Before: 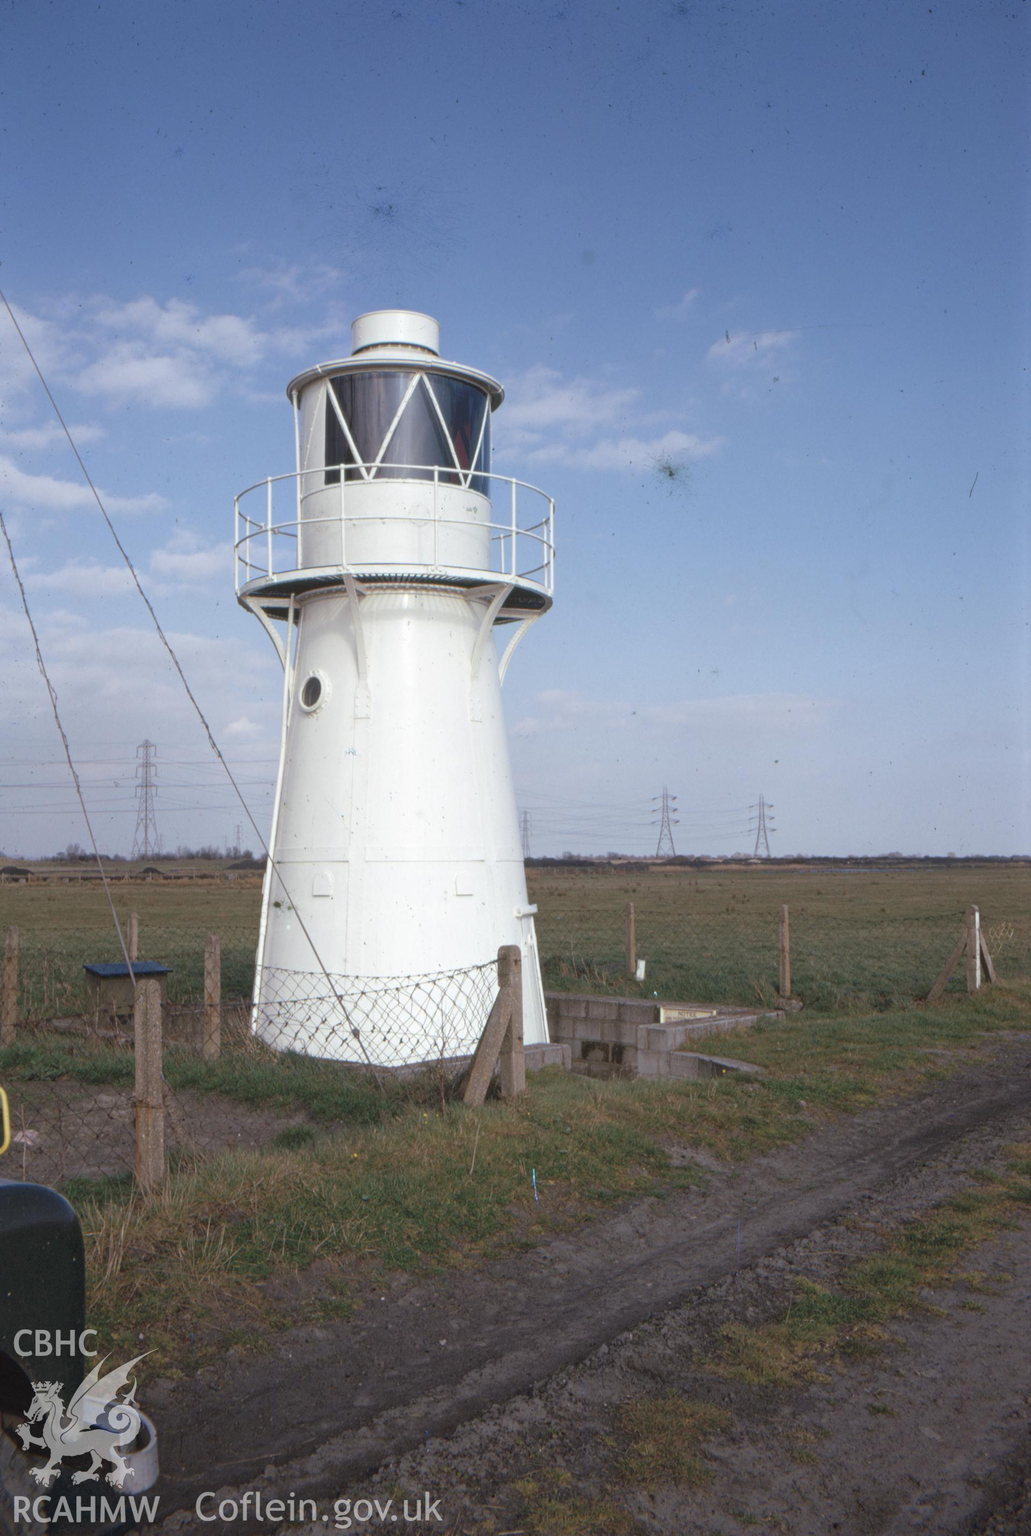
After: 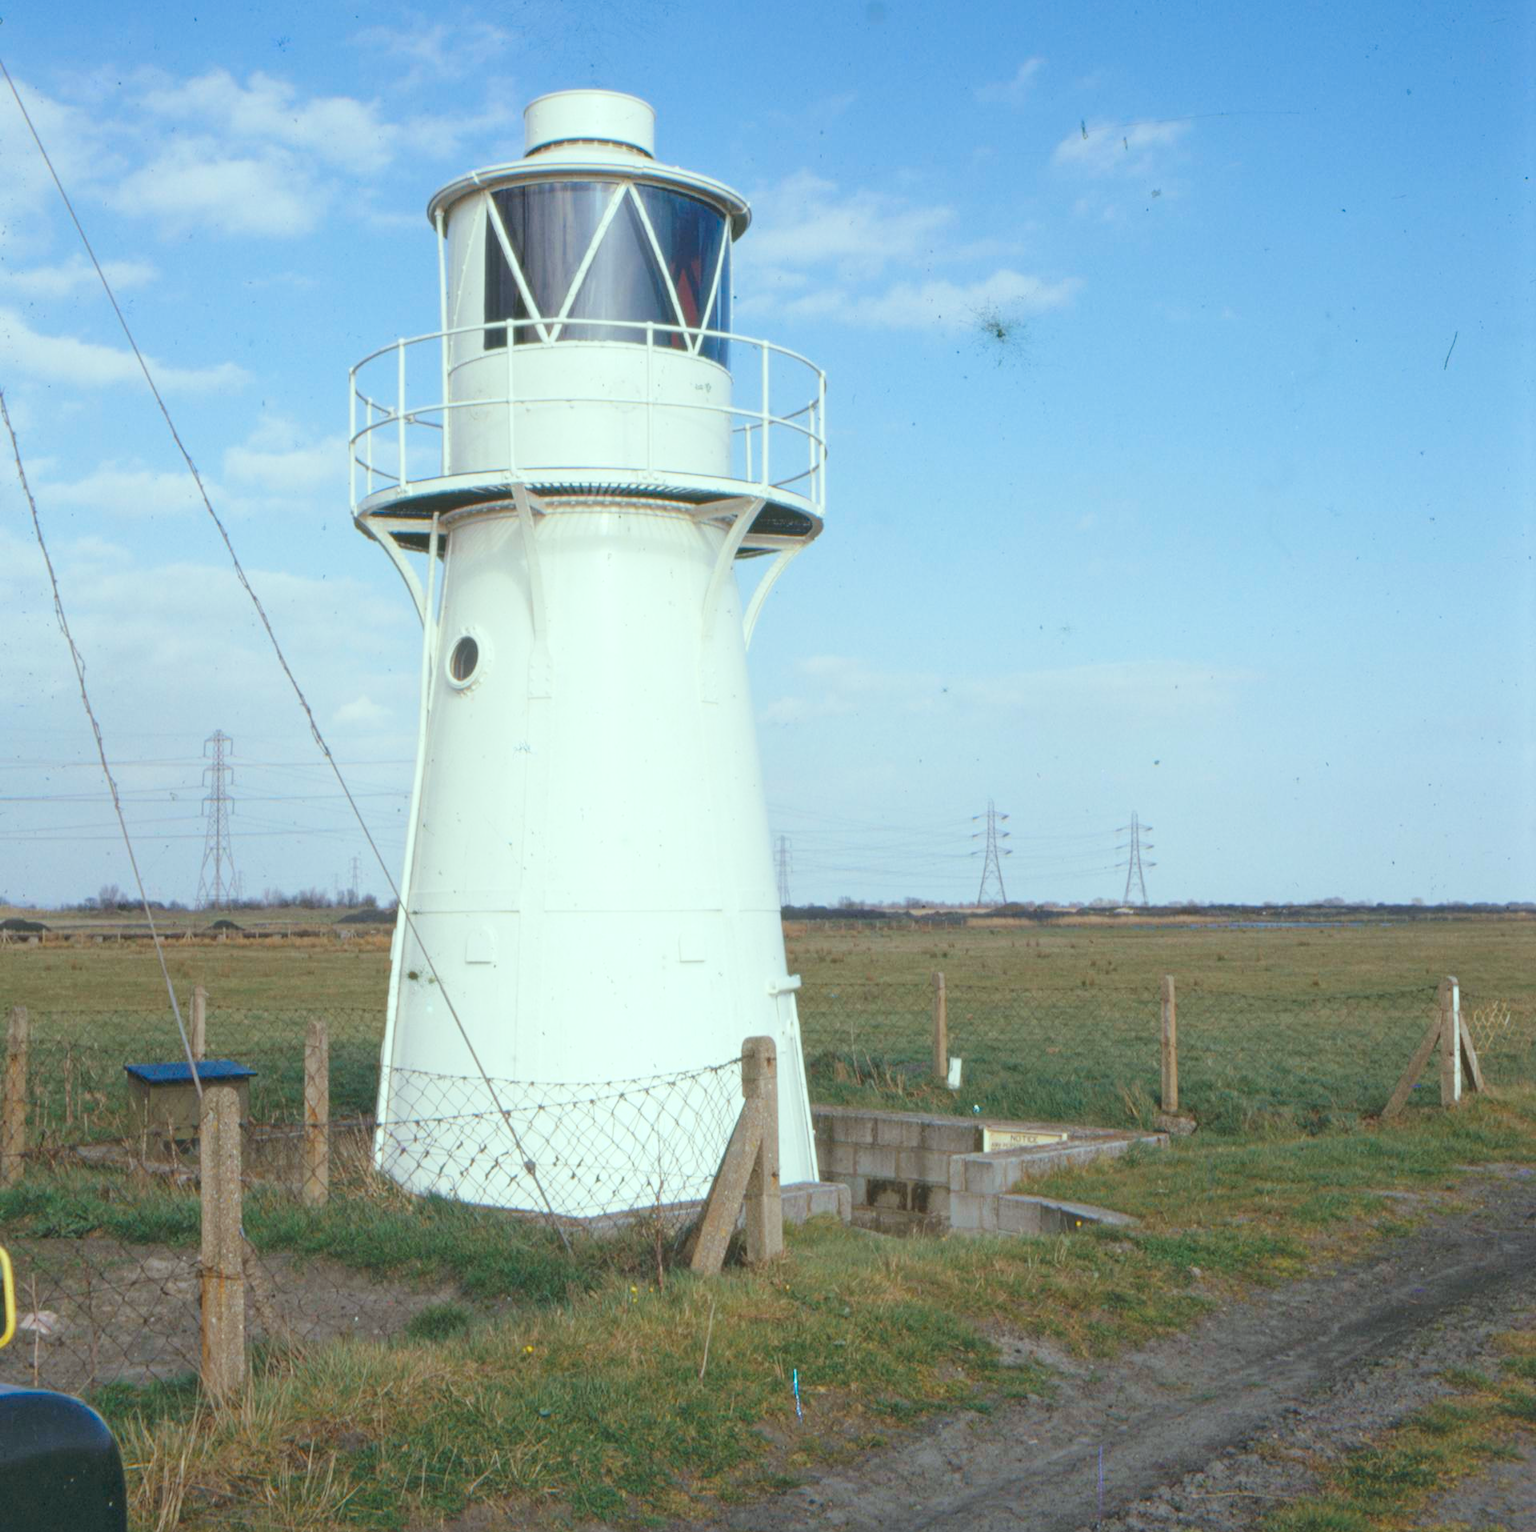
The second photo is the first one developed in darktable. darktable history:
crop: top 16.278%, bottom 16.71%
color correction: highlights a* -7.46, highlights b* 1.48, shadows a* -3.03, saturation 1.38
base curve: curves: ch0 [(0, 0) (0.204, 0.334) (0.55, 0.733) (1, 1)], preserve colors none
